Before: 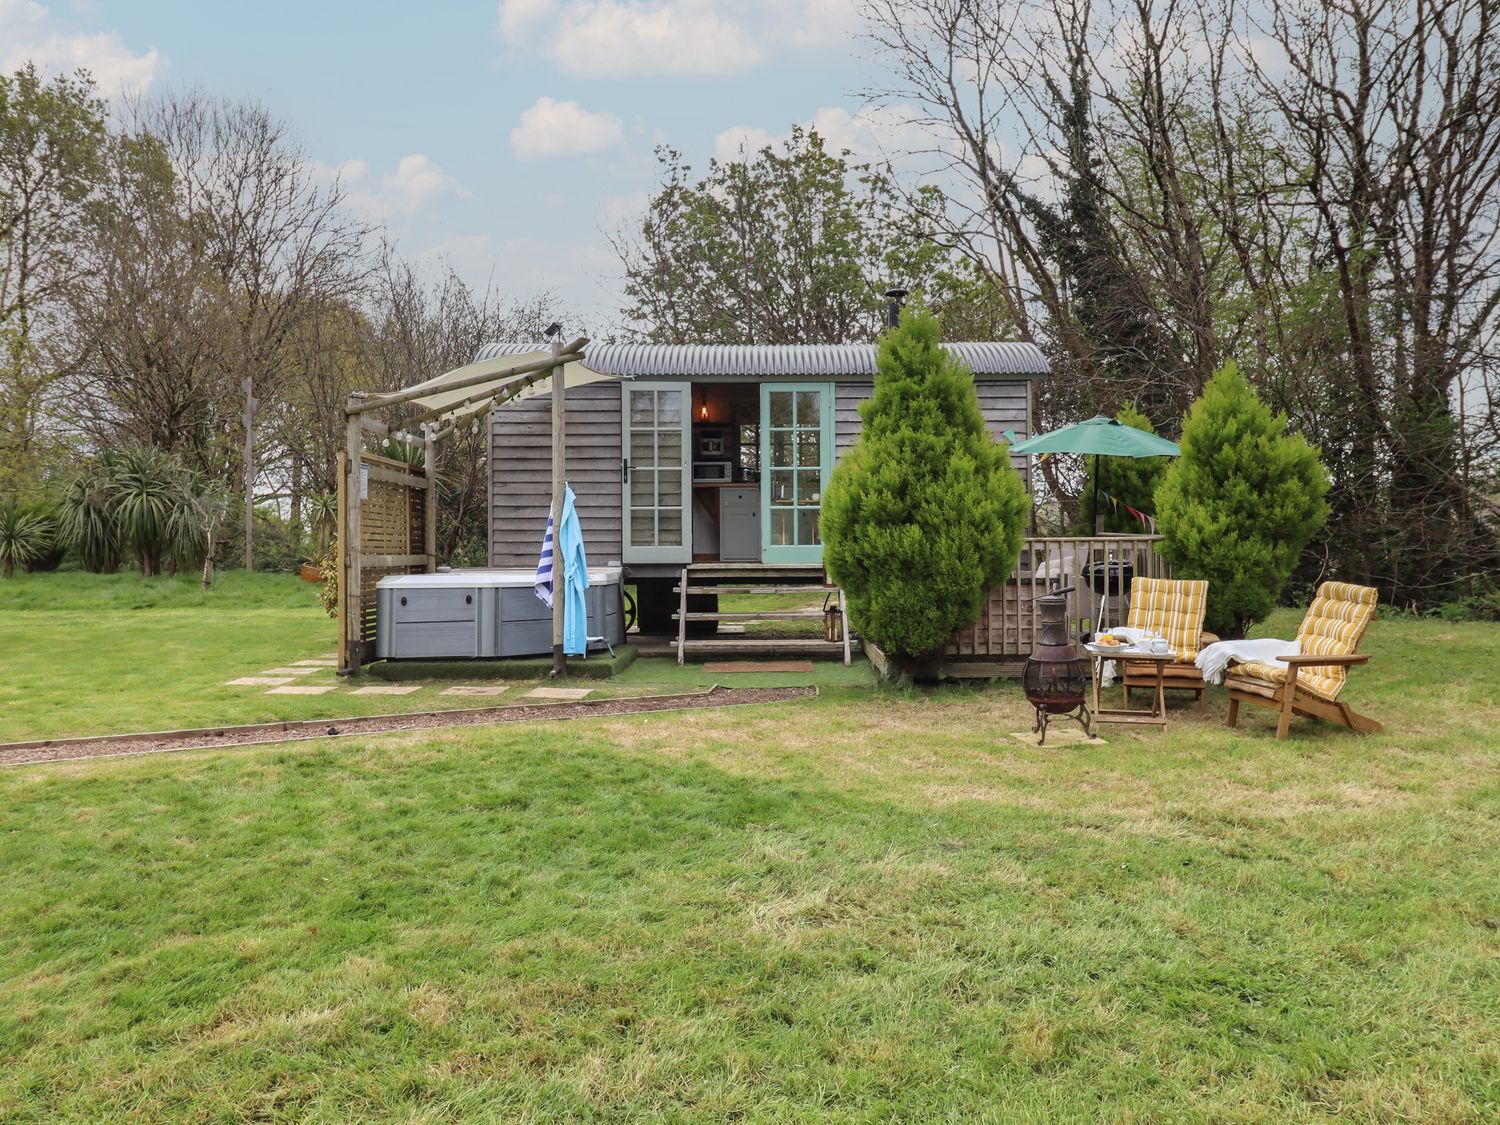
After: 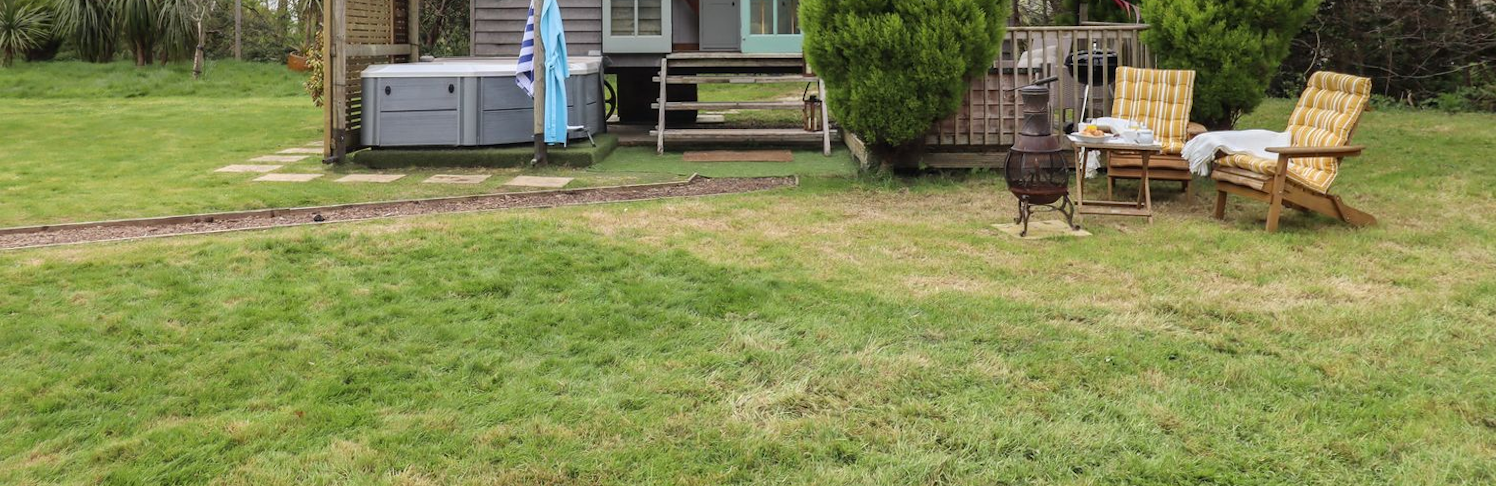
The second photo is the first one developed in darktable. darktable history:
rotate and perspective: lens shift (horizontal) -0.055, automatic cropping off
crop: top 45.551%, bottom 12.262%
